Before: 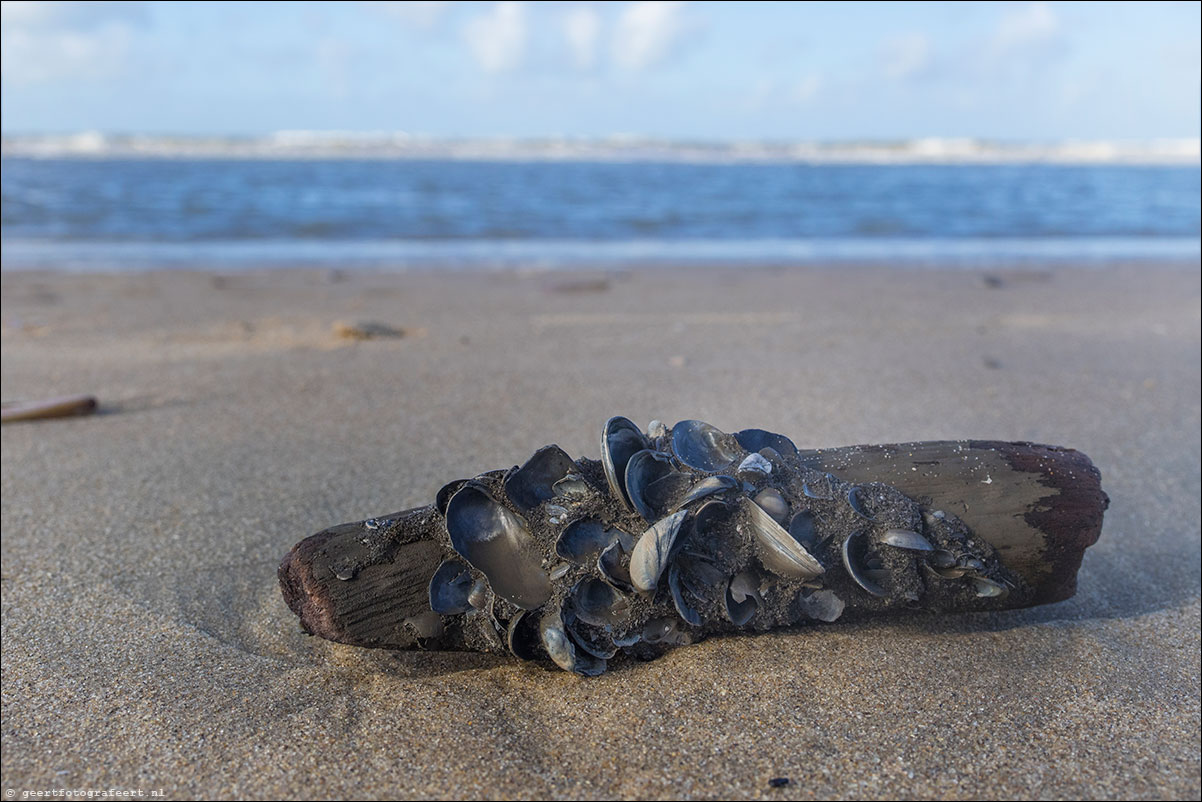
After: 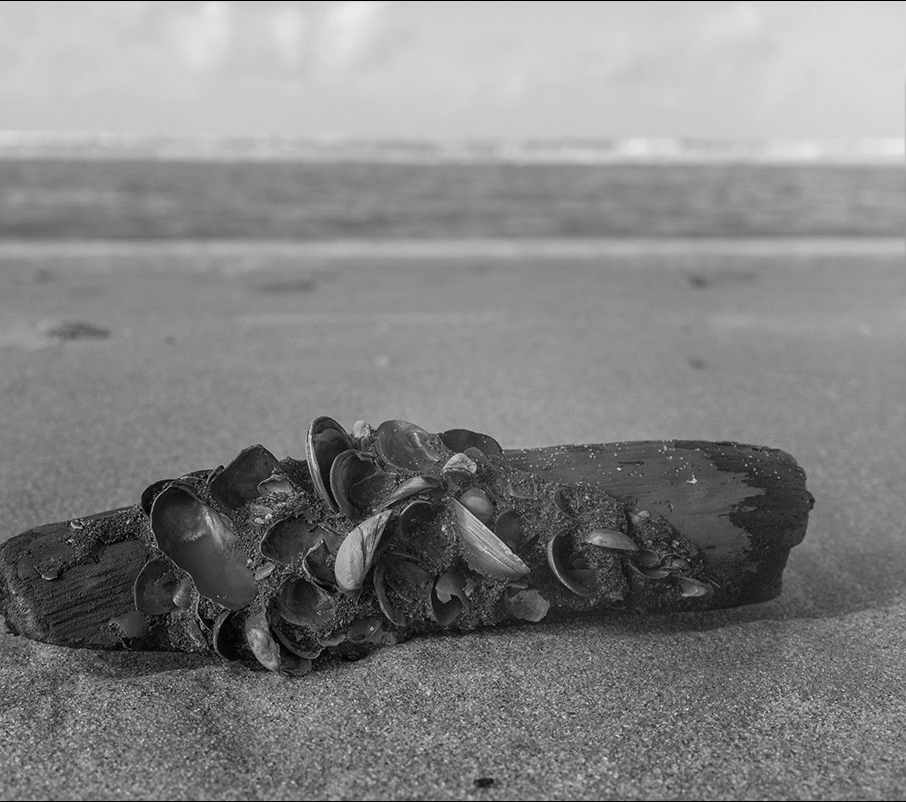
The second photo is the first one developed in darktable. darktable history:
crop and rotate: left 24.6%
monochrome: a 32, b 64, size 2.3
